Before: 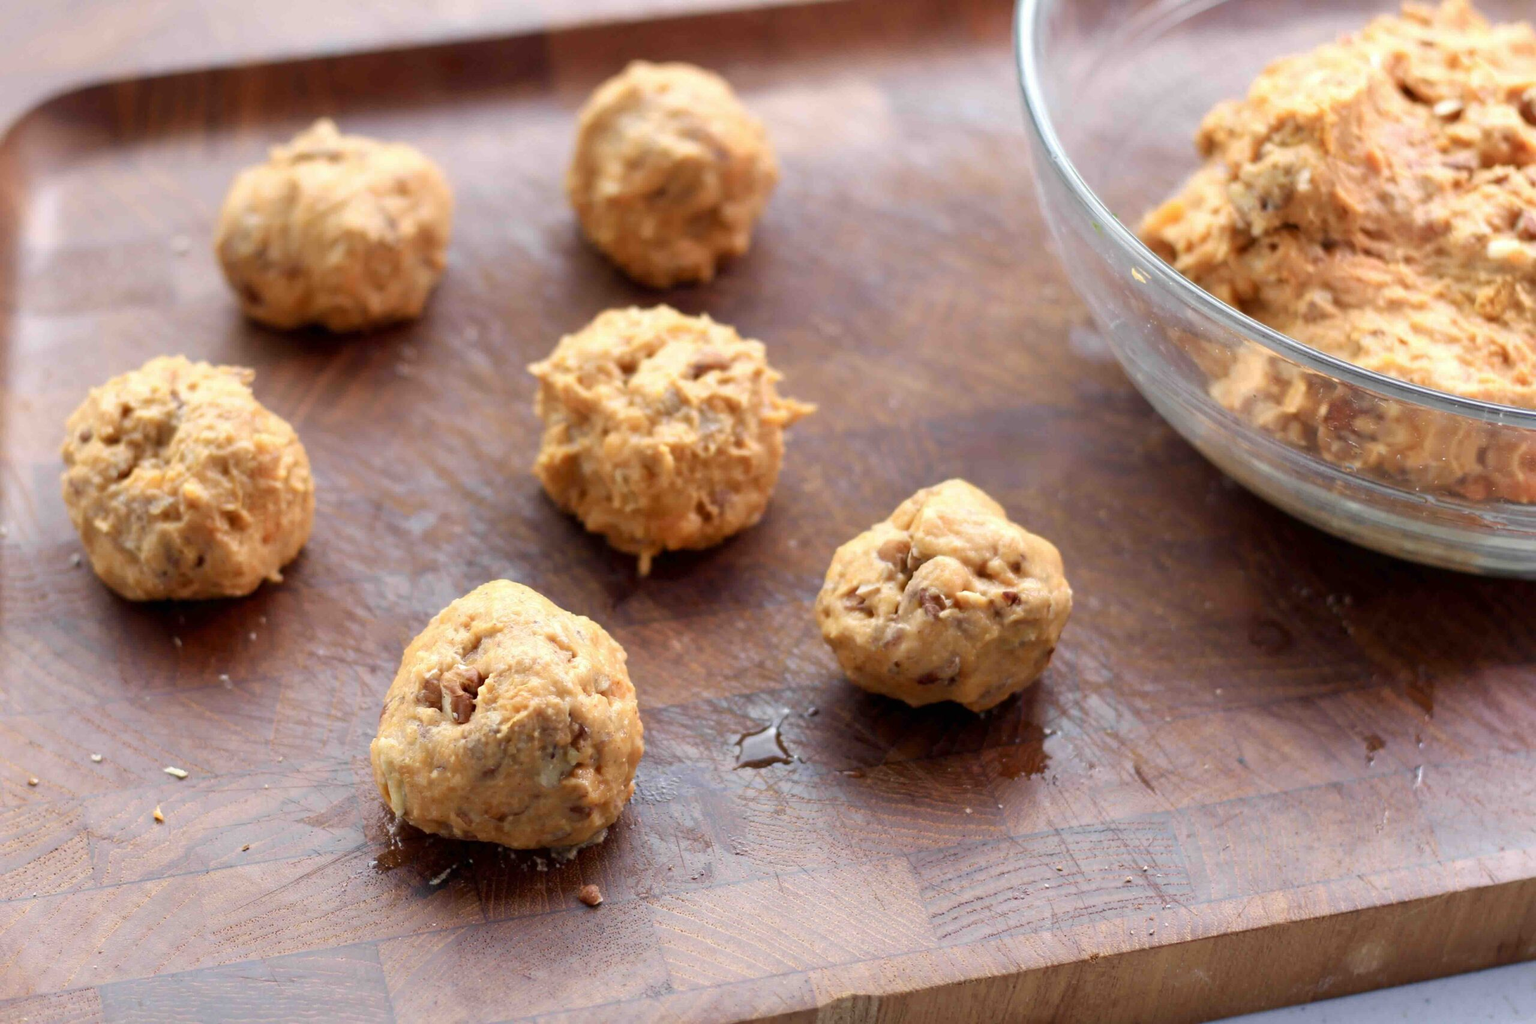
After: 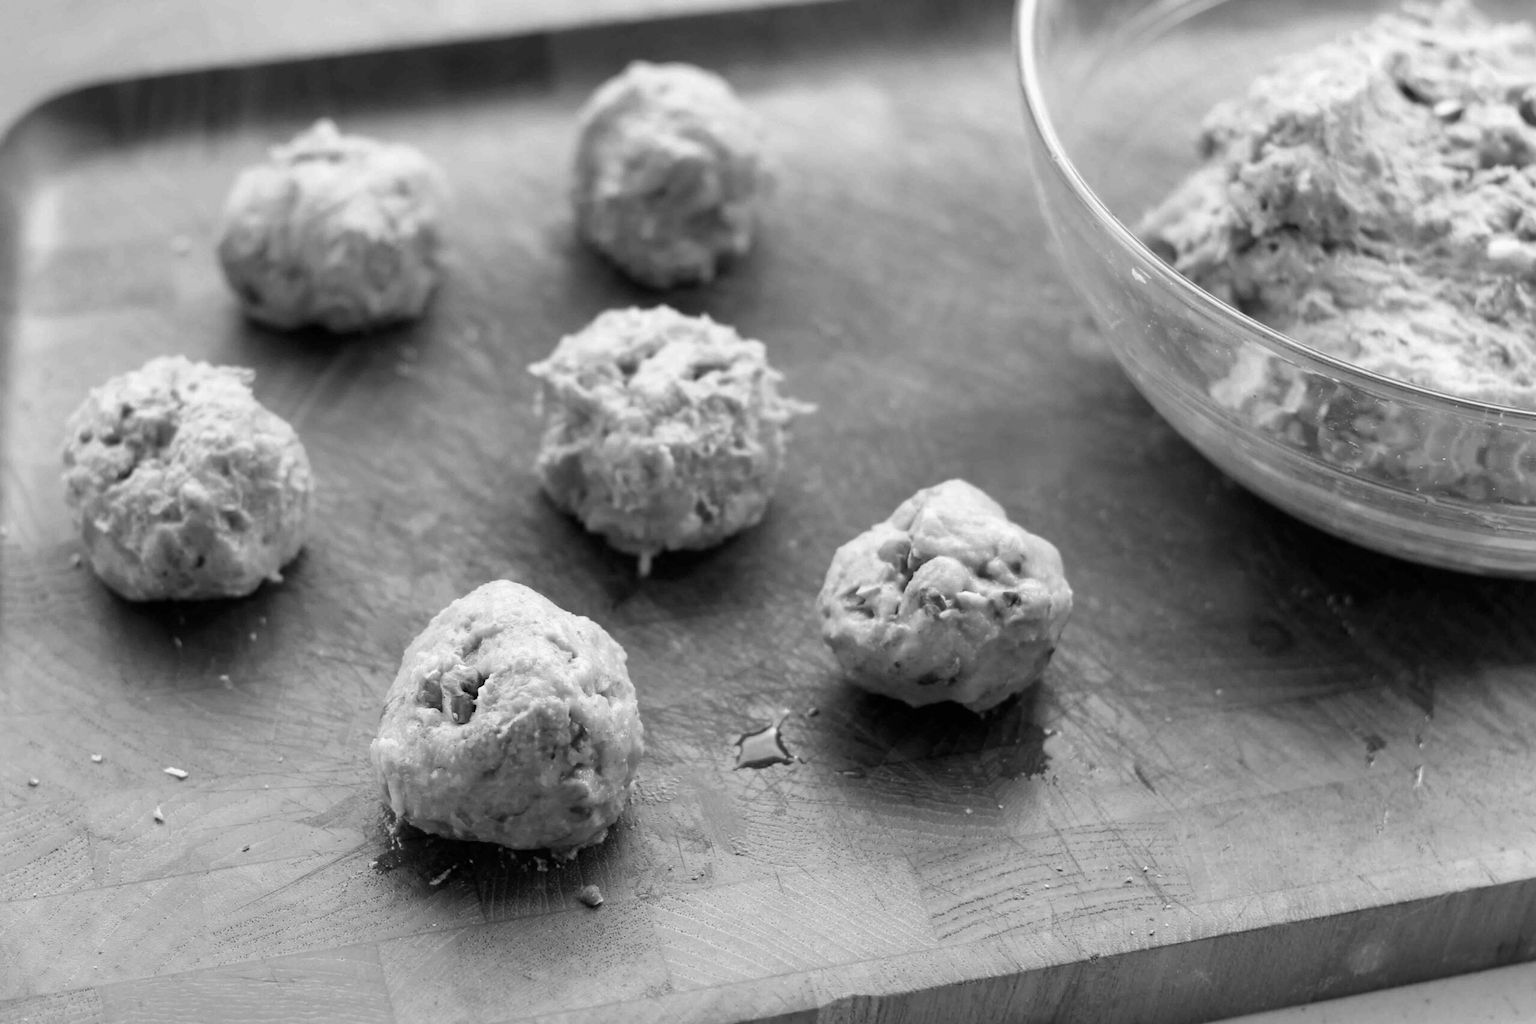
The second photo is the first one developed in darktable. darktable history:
white balance: red 0.871, blue 1.249
monochrome: on, module defaults
